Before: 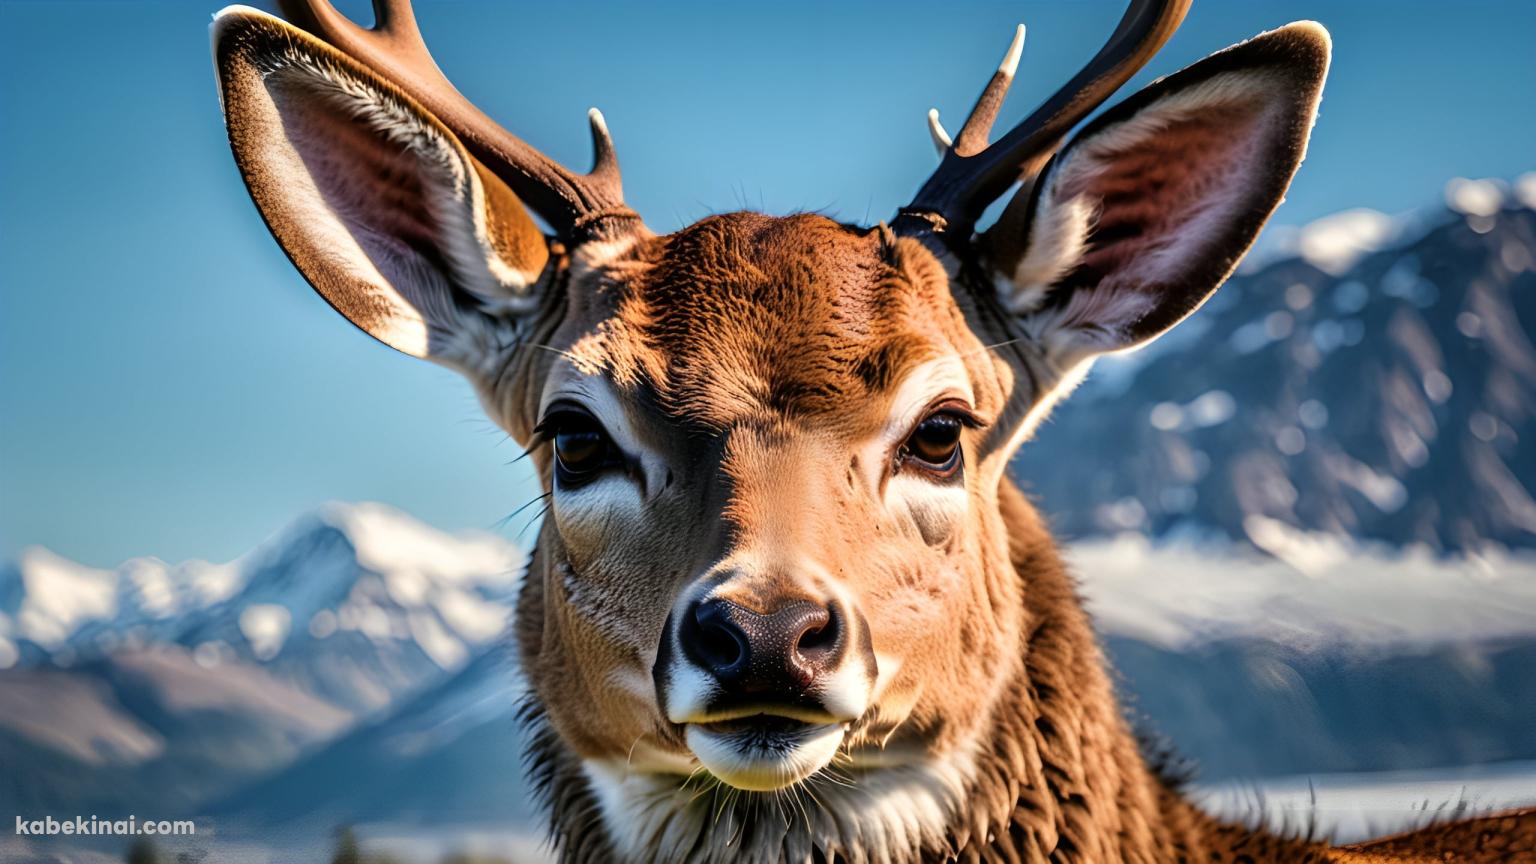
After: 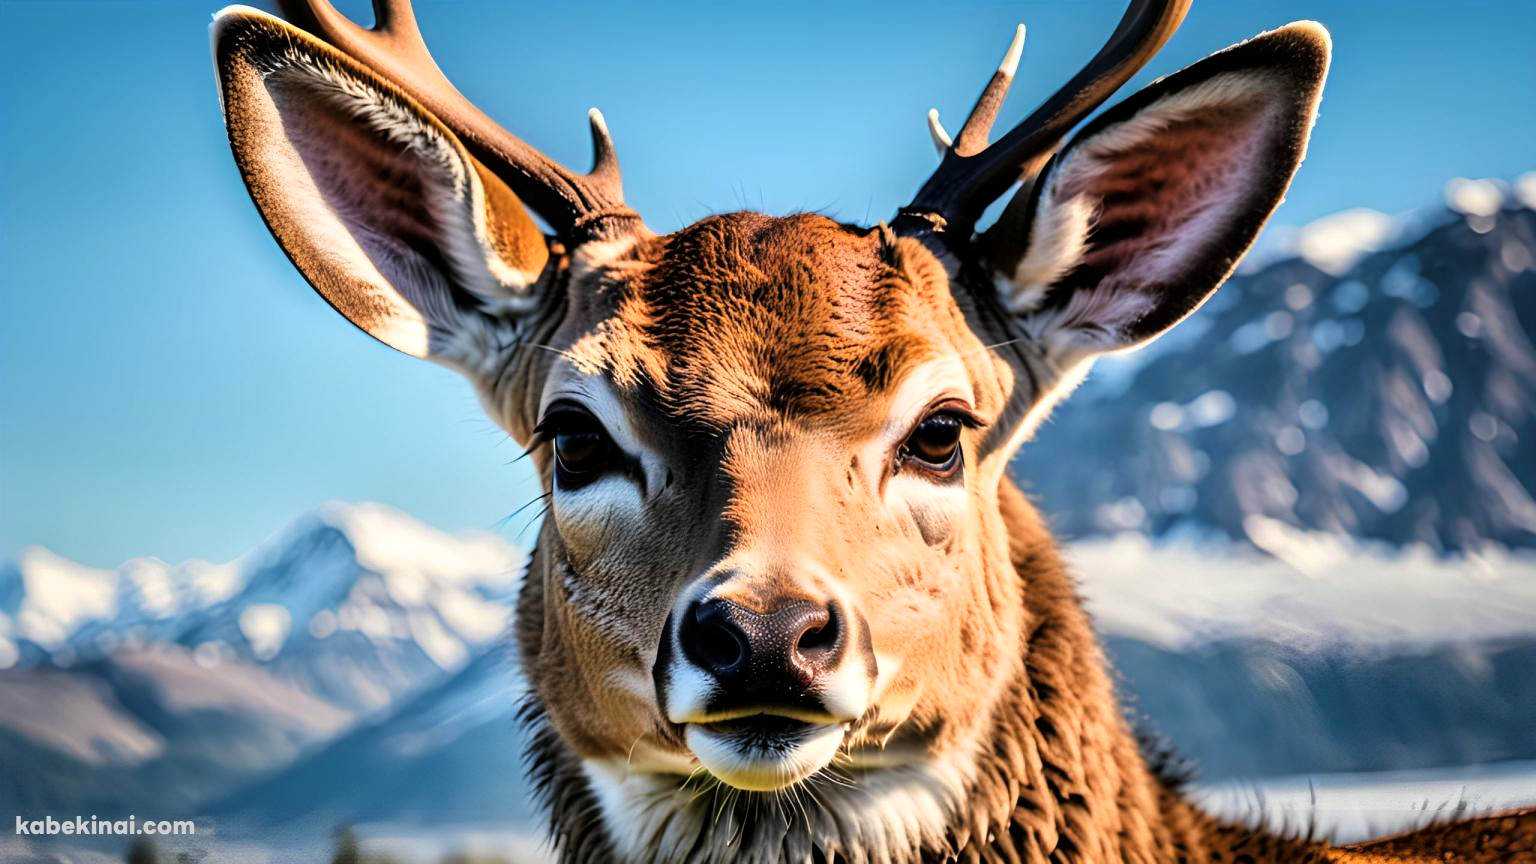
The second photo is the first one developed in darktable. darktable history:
tone curve: curves: ch0 [(0, 0) (0.004, 0.001) (0.133, 0.112) (0.325, 0.362) (0.832, 0.893) (1, 1)], color space Lab, linked channels, preserve colors none
